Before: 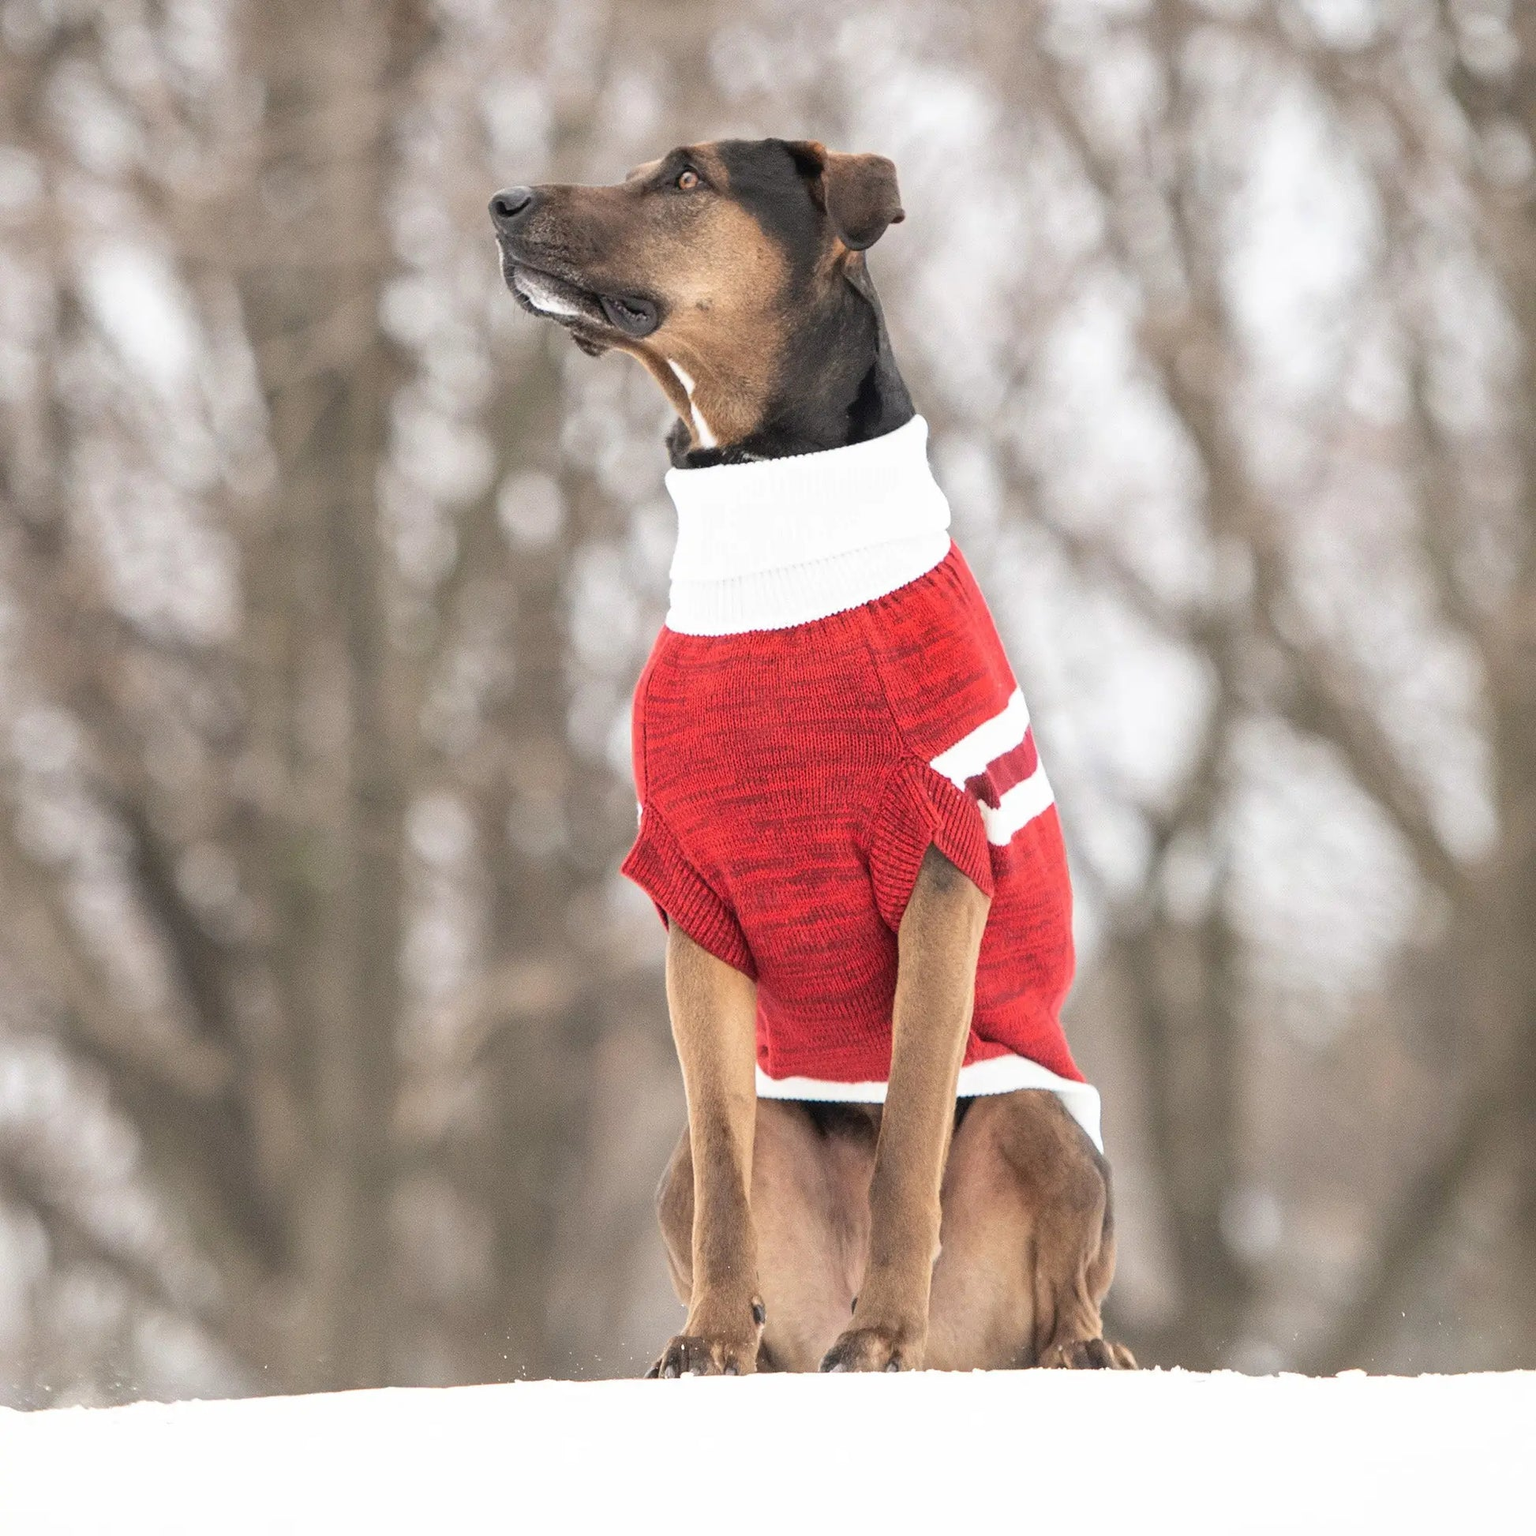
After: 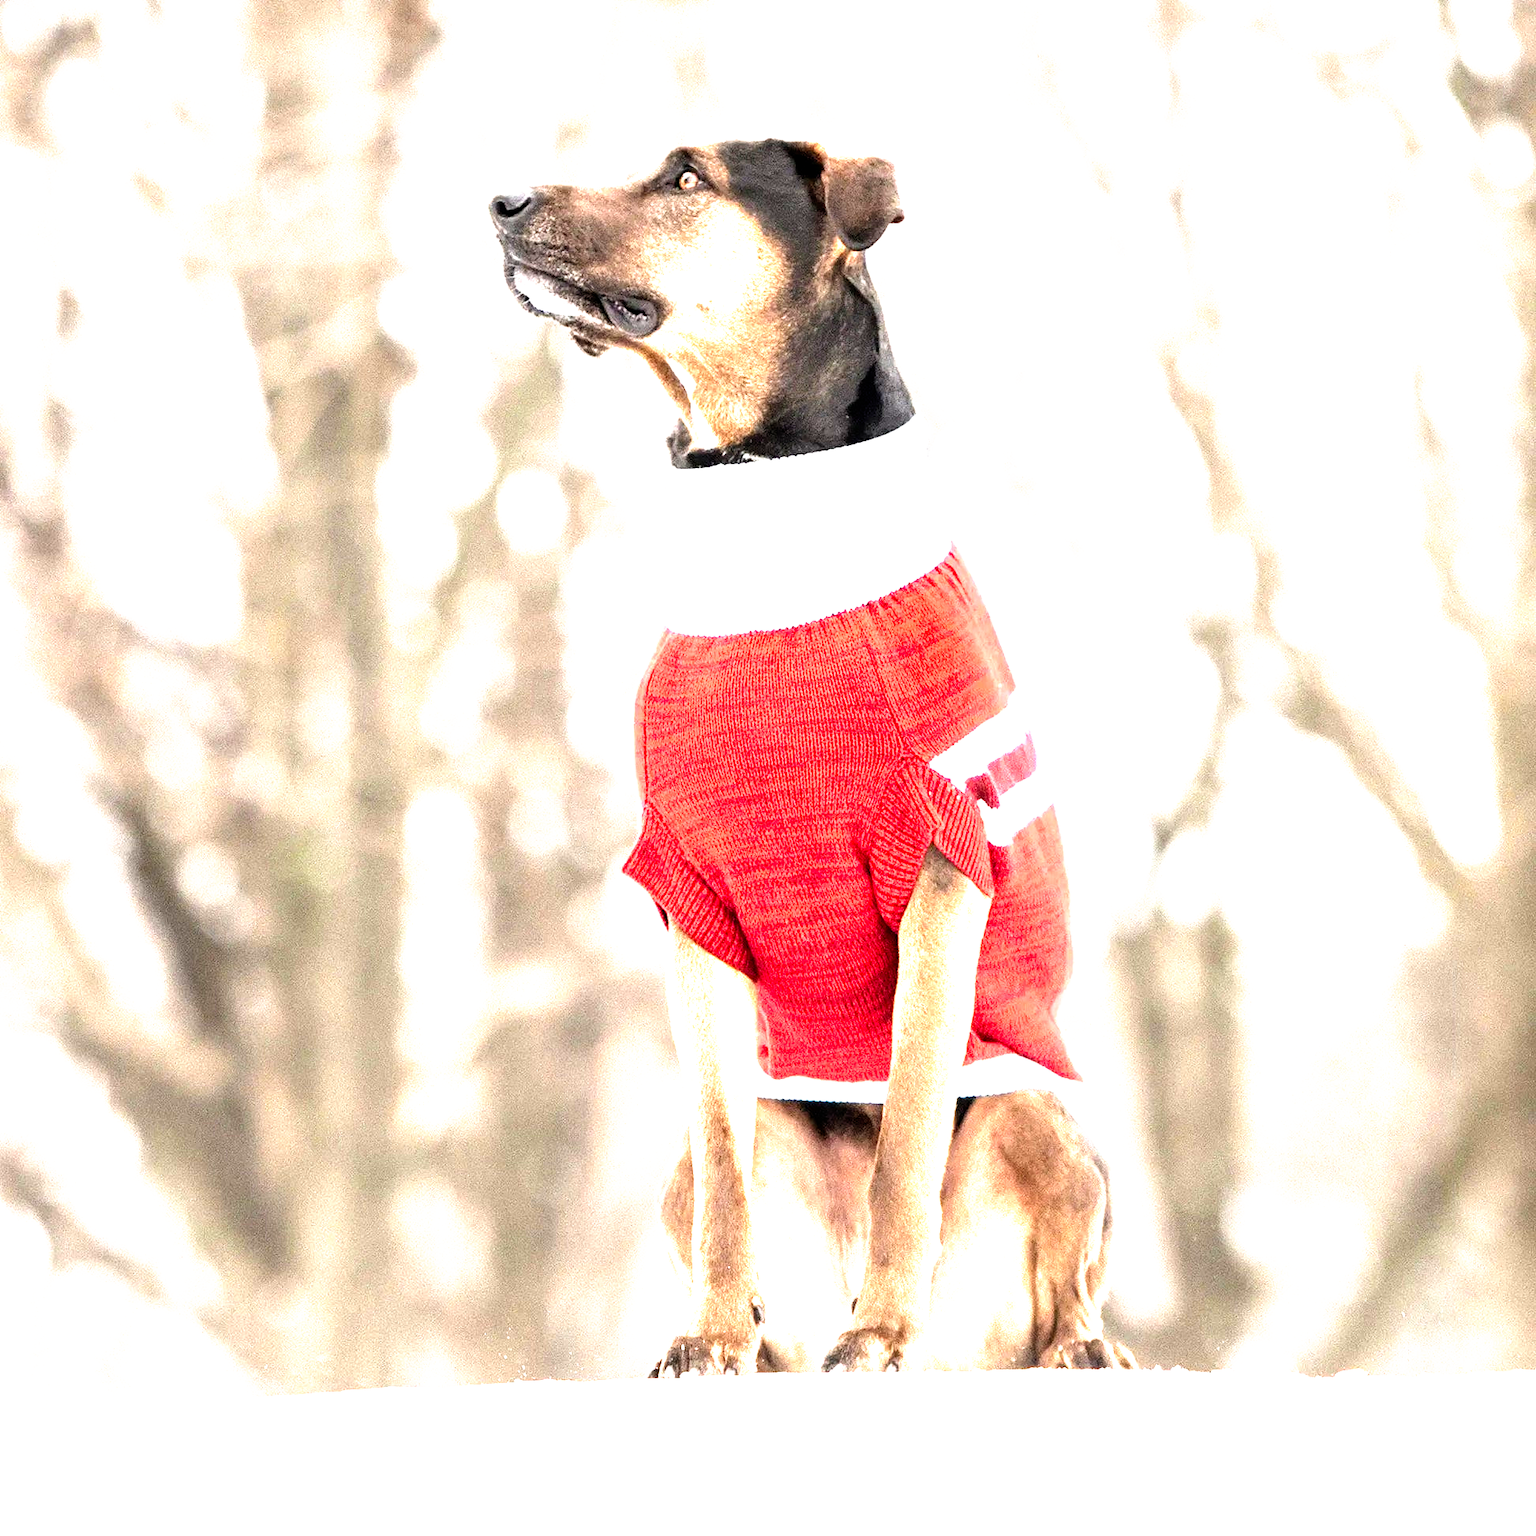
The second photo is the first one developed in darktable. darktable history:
exposure: black level correction 0, exposure 1.2 EV, compensate highlight preservation false
filmic rgb: black relative exposure -8.2 EV, white relative exposure 2.2 EV, threshold 3 EV, hardness 7.11, latitude 85.74%, contrast 1.696, highlights saturation mix -4%, shadows ↔ highlights balance -2.69%, preserve chrominance no, color science v5 (2021), contrast in shadows safe, contrast in highlights safe, enable highlight reconstruction true
